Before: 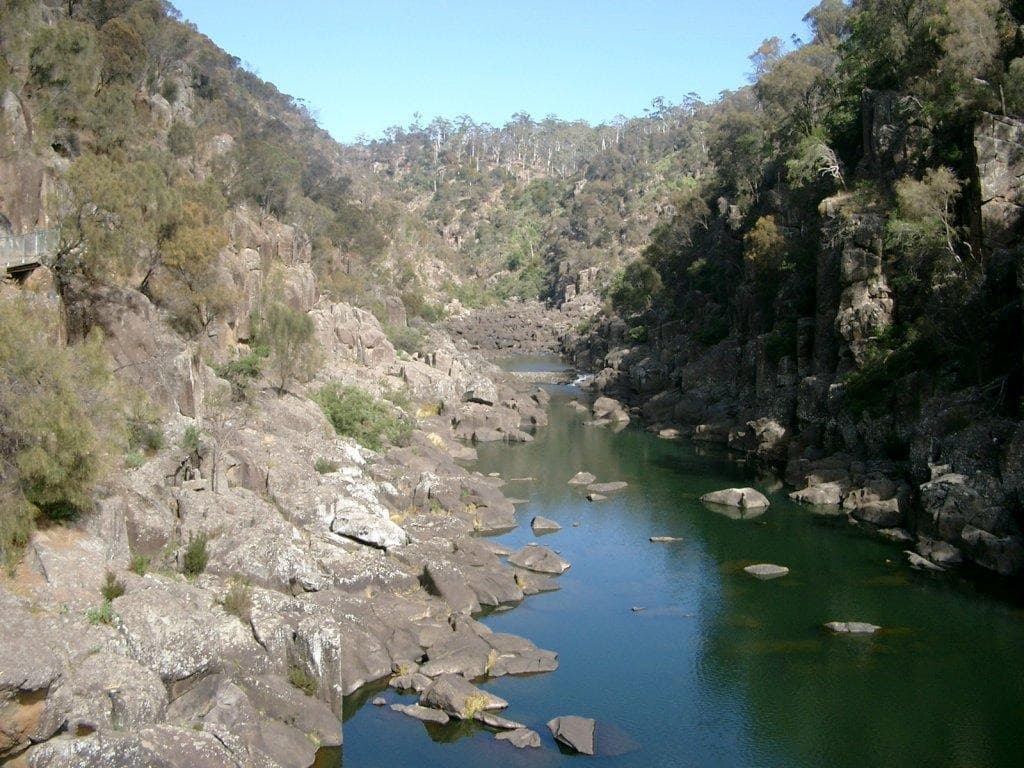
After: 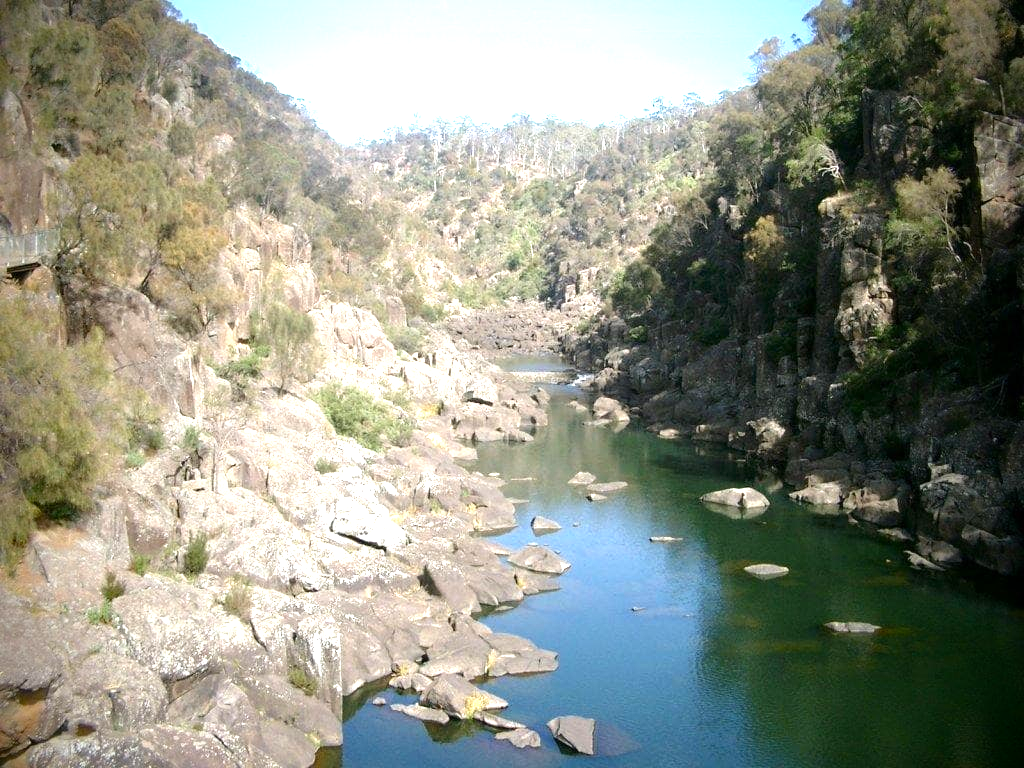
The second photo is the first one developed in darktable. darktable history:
exposure: exposure 1.074 EV, compensate exposure bias true, compensate highlight preservation false
vignetting: fall-off start 72.74%, fall-off radius 108.3%, brightness -0.989, saturation 0.493, center (-0.031, -0.043), width/height ratio 0.733
